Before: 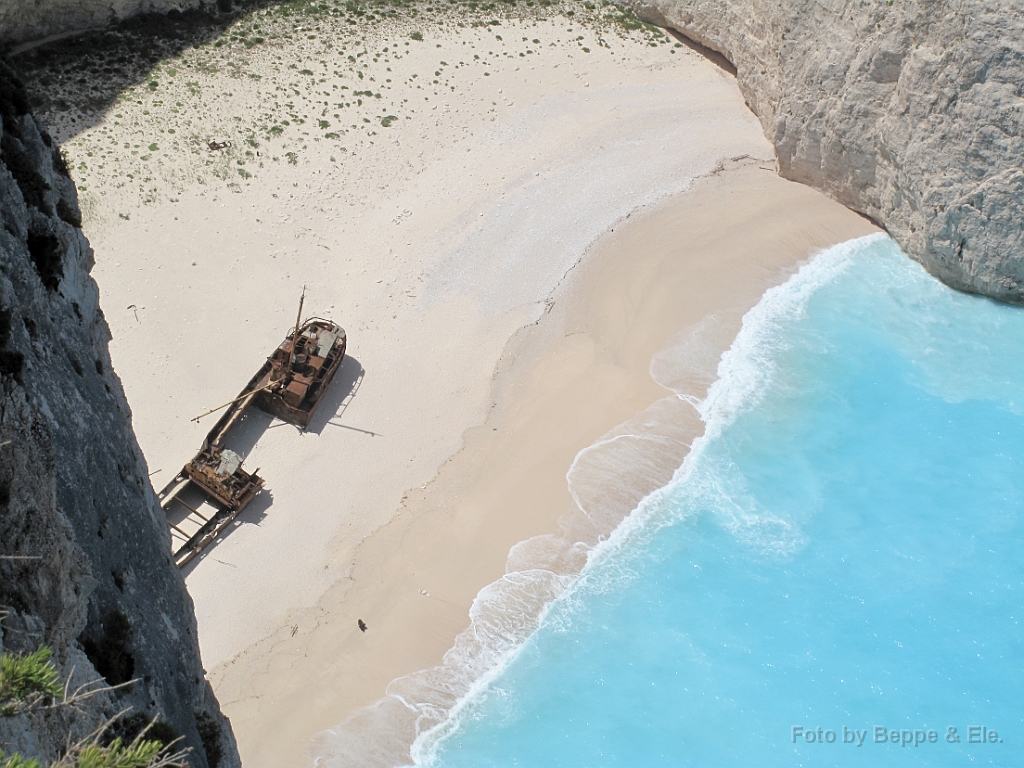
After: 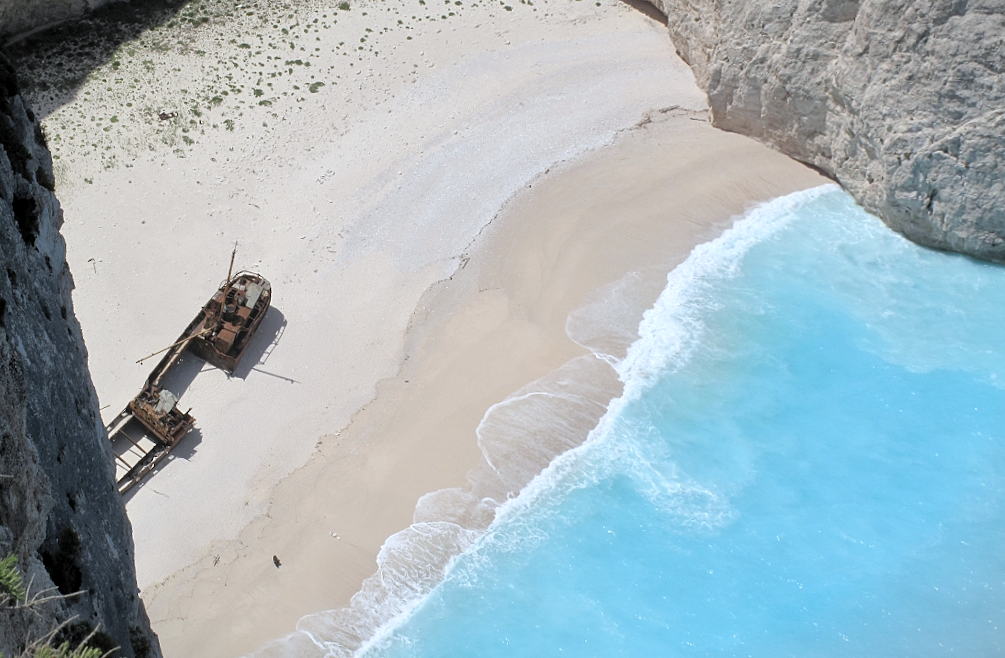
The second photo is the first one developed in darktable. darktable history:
white balance: red 0.976, blue 1.04
rotate and perspective: rotation 1.69°, lens shift (vertical) -0.023, lens shift (horizontal) -0.291, crop left 0.025, crop right 0.988, crop top 0.092, crop bottom 0.842
vignetting: fall-off start 100%, brightness -0.282, width/height ratio 1.31
local contrast: mode bilateral grid, contrast 20, coarseness 50, detail 120%, midtone range 0.2
